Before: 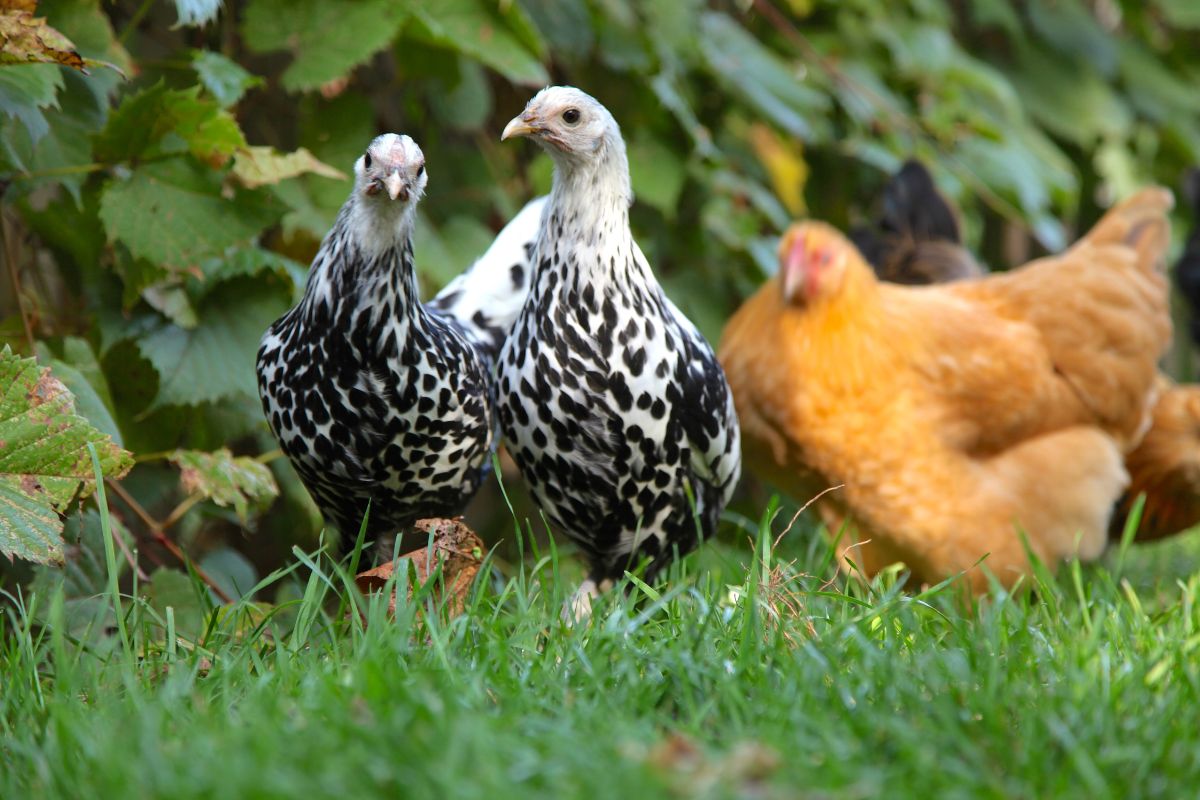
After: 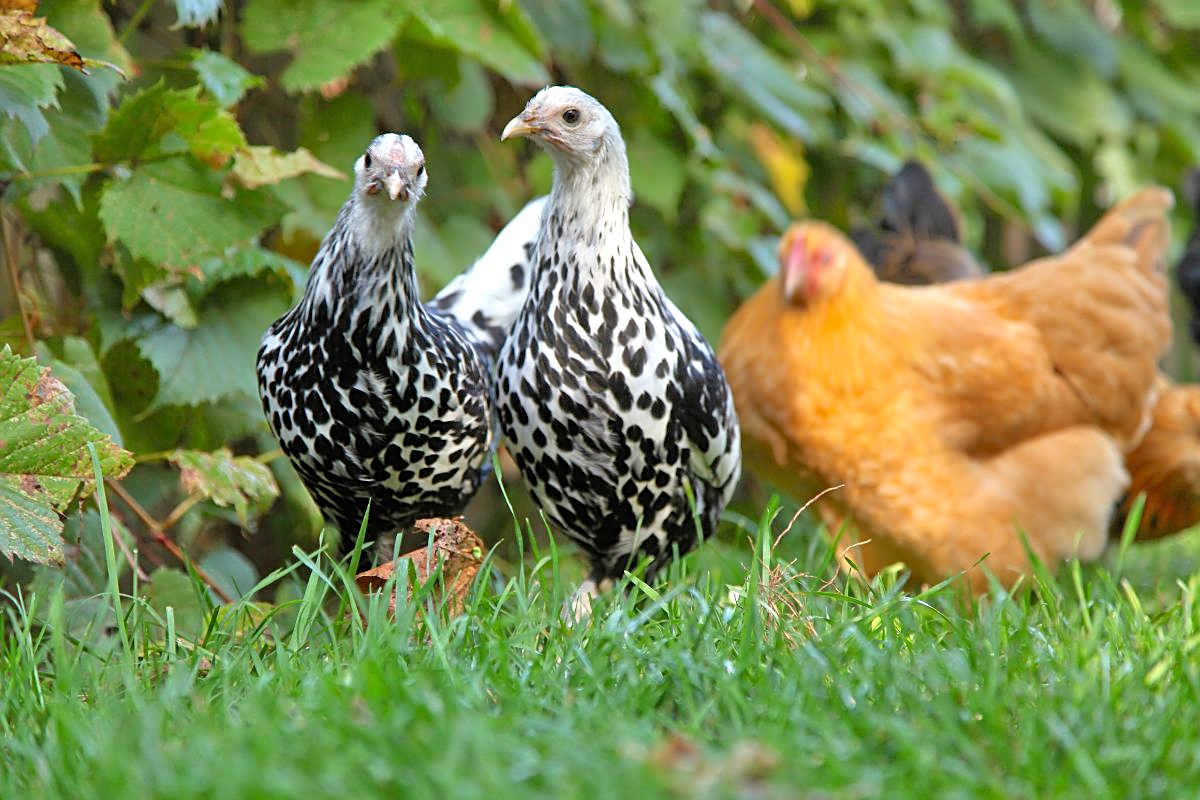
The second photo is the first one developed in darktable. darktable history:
sharpen: on, module defaults
tone equalizer: -7 EV 0.155 EV, -6 EV 0.637 EV, -5 EV 1.18 EV, -4 EV 1.35 EV, -3 EV 1.14 EV, -2 EV 0.6 EV, -1 EV 0.163 EV
local contrast: mode bilateral grid, contrast 20, coarseness 51, detail 102%, midtone range 0.2
